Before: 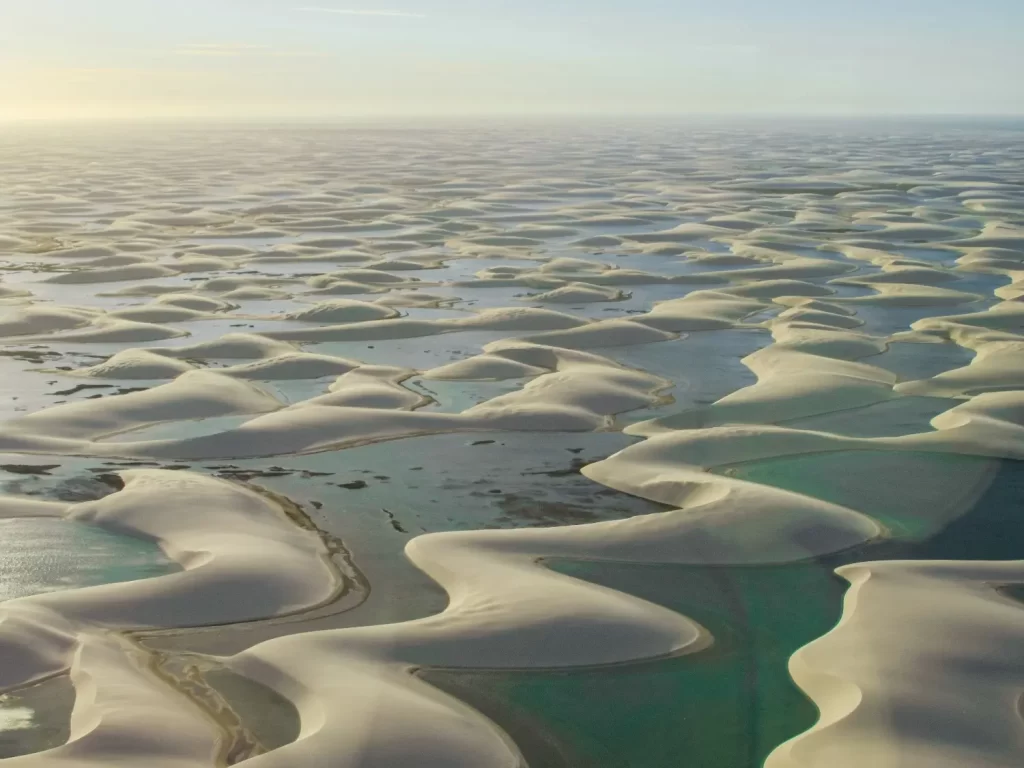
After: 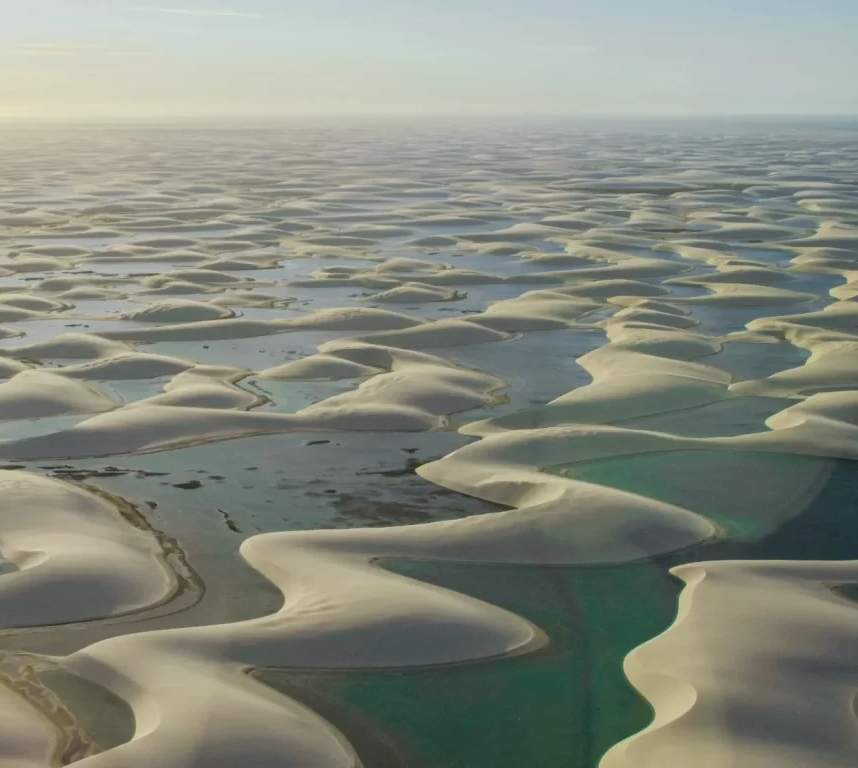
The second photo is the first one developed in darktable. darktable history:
crop: left 16.145%
exposure: exposure -0.153 EV, compensate highlight preservation false
